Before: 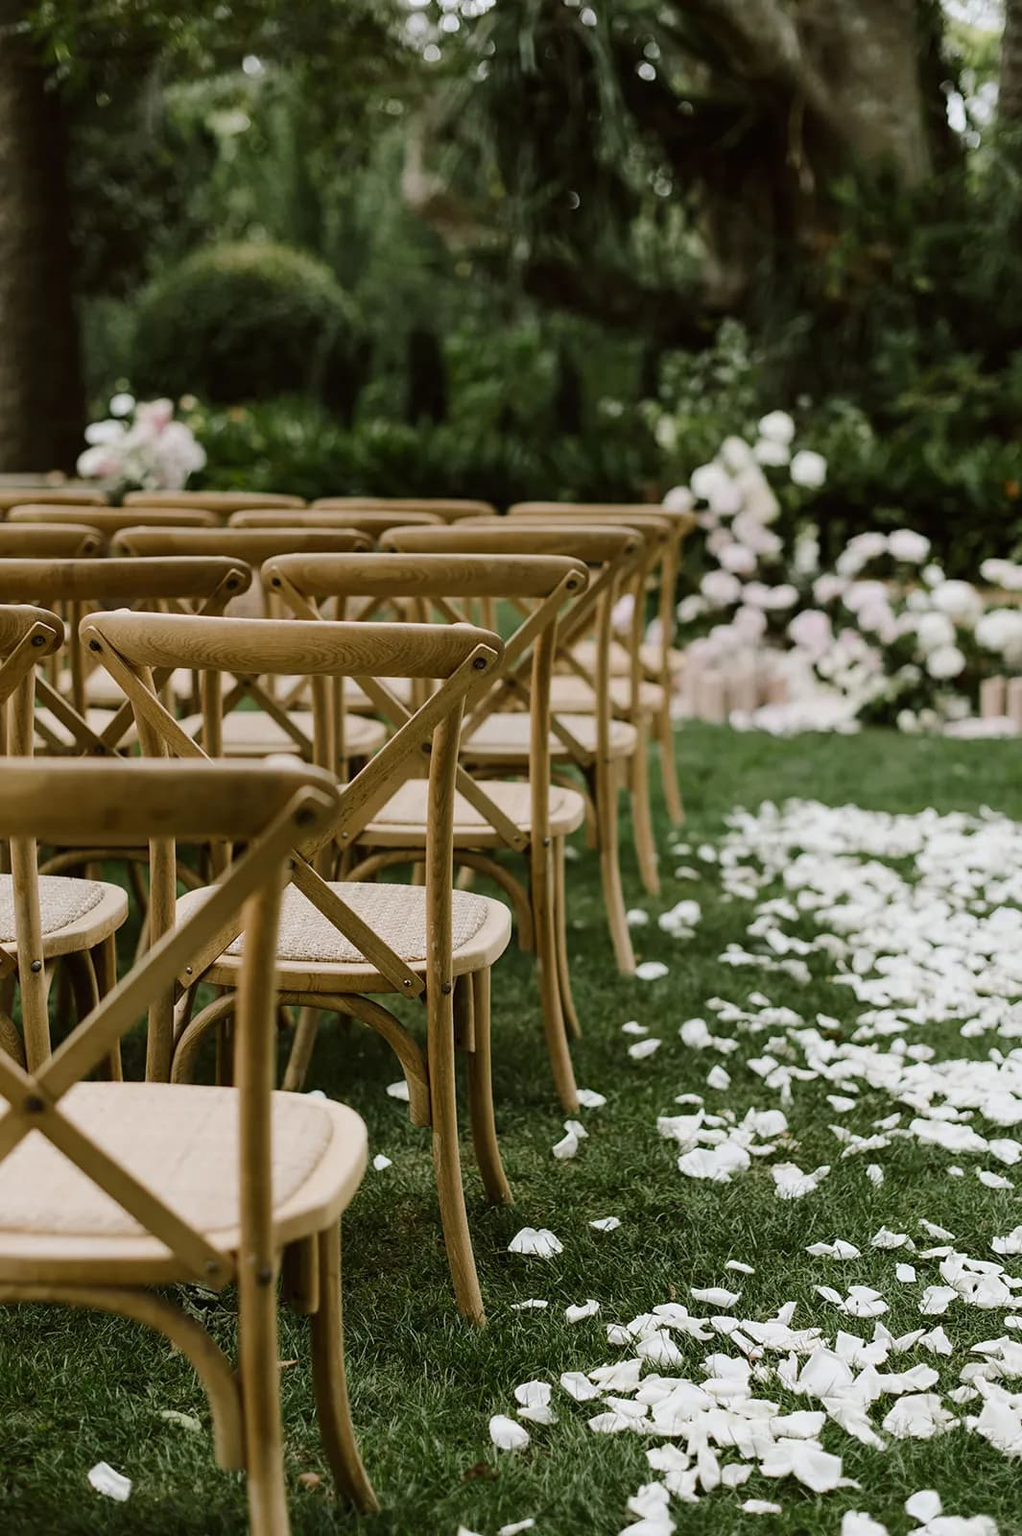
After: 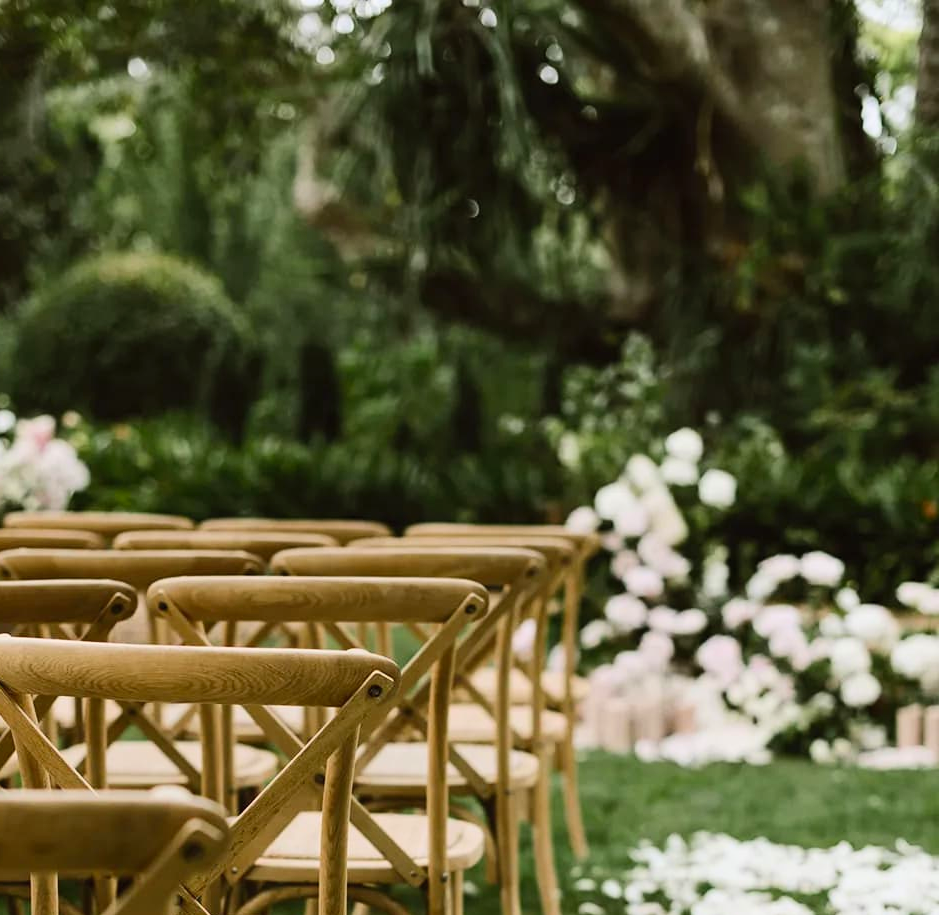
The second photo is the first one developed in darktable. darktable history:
crop and rotate: left 11.812%, bottom 42.776%
contrast brightness saturation: contrast 0.2, brightness 0.16, saturation 0.22
